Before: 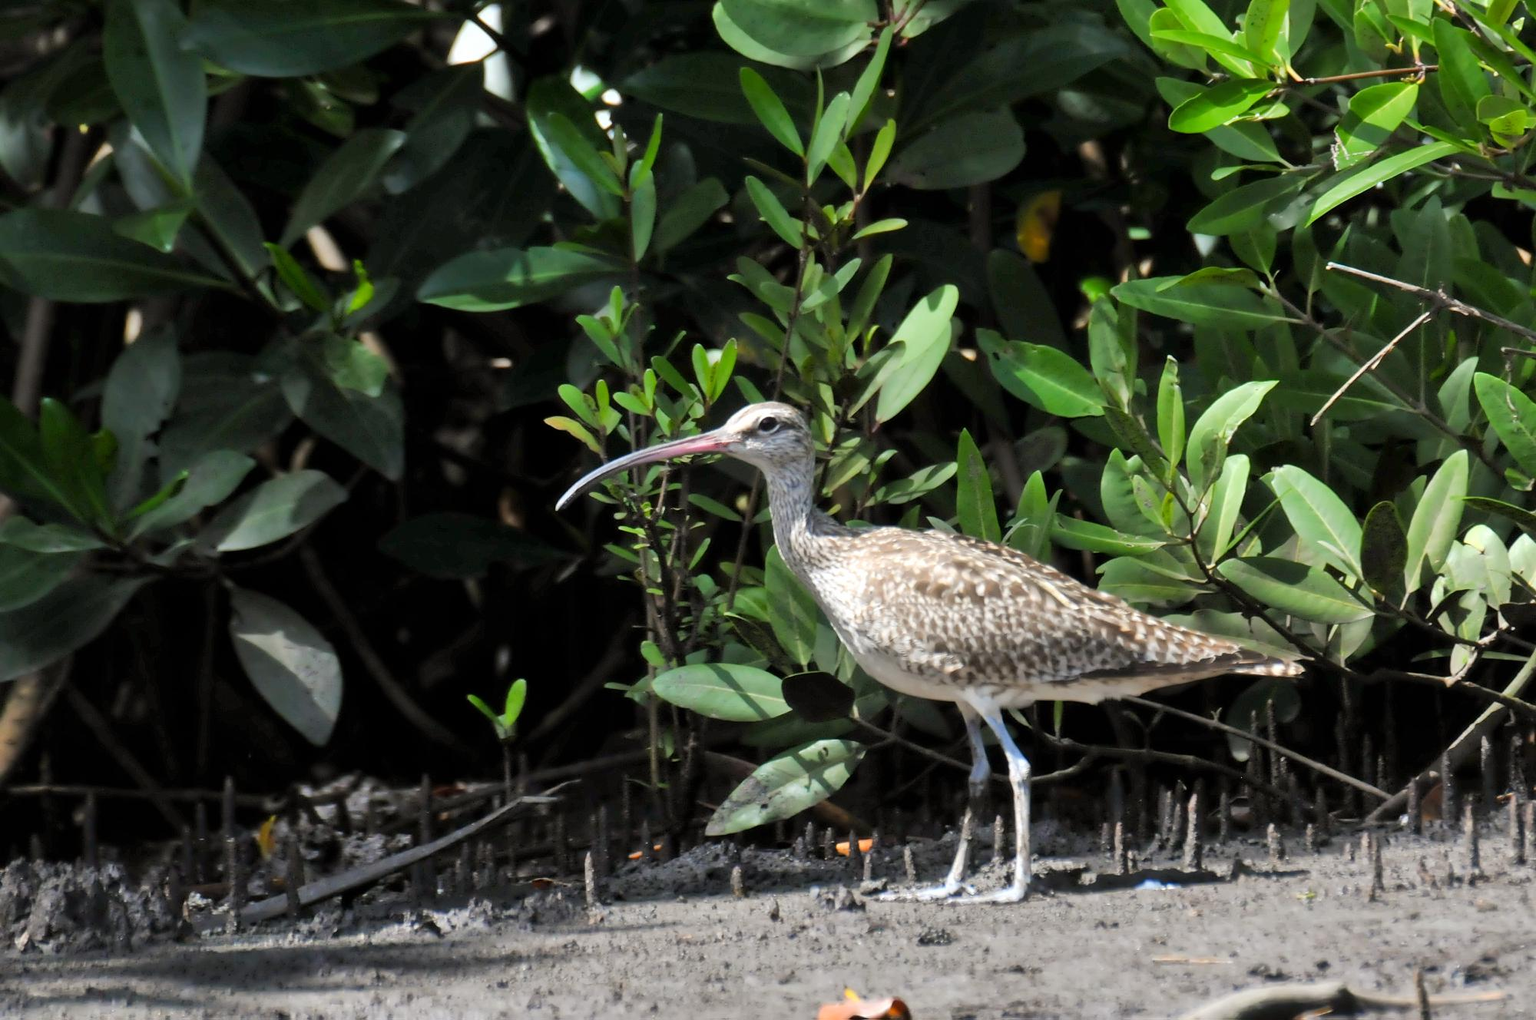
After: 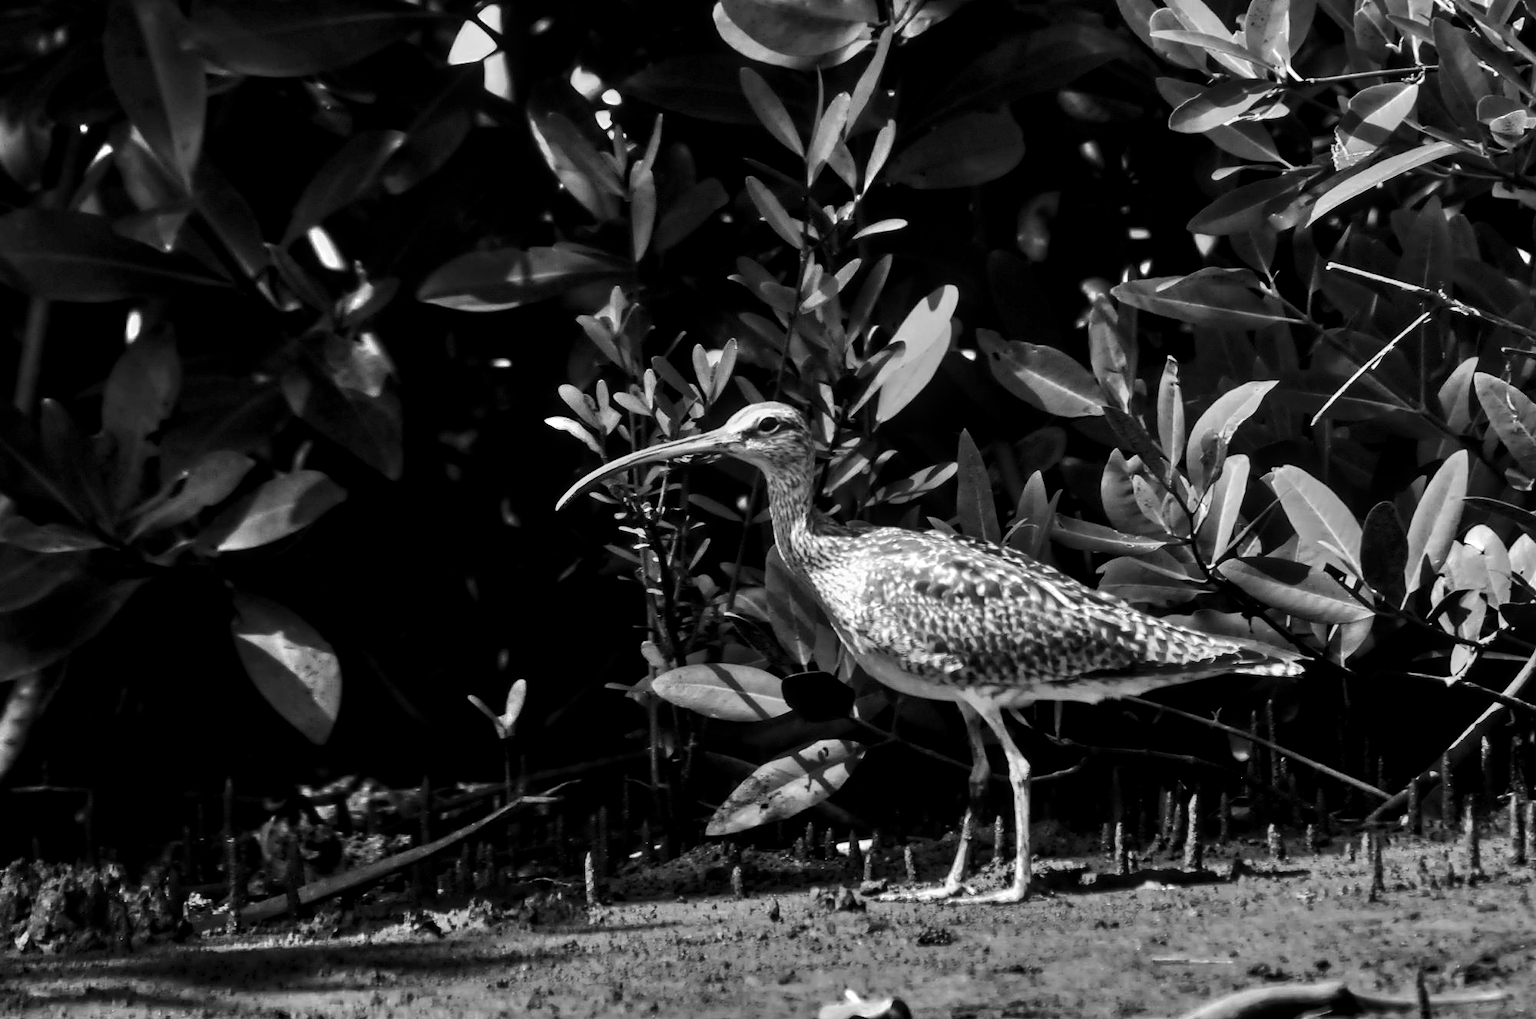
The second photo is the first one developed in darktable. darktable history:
monochrome: a 16.01, b -2.65, highlights 0.52
contrast brightness saturation: brightness -0.52
local contrast: on, module defaults
color zones: curves: ch0 [(0.018, 0.548) (0.224, 0.64) (0.425, 0.447) (0.675, 0.575) (0.732, 0.579)]; ch1 [(0.066, 0.487) (0.25, 0.5) (0.404, 0.43) (0.75, 0.421) (0.956, 0.421)]; ch2 [(0.044, 0.561) (0.215, 0.465) (0.399, 0.544) (0.465, 0.548) (0.614, 0.447) (0.724, 0.43) (0.882, 0.623) (0.956, 0.632)]
shadows and highlights: highlights 70.7, soften with gaussian
